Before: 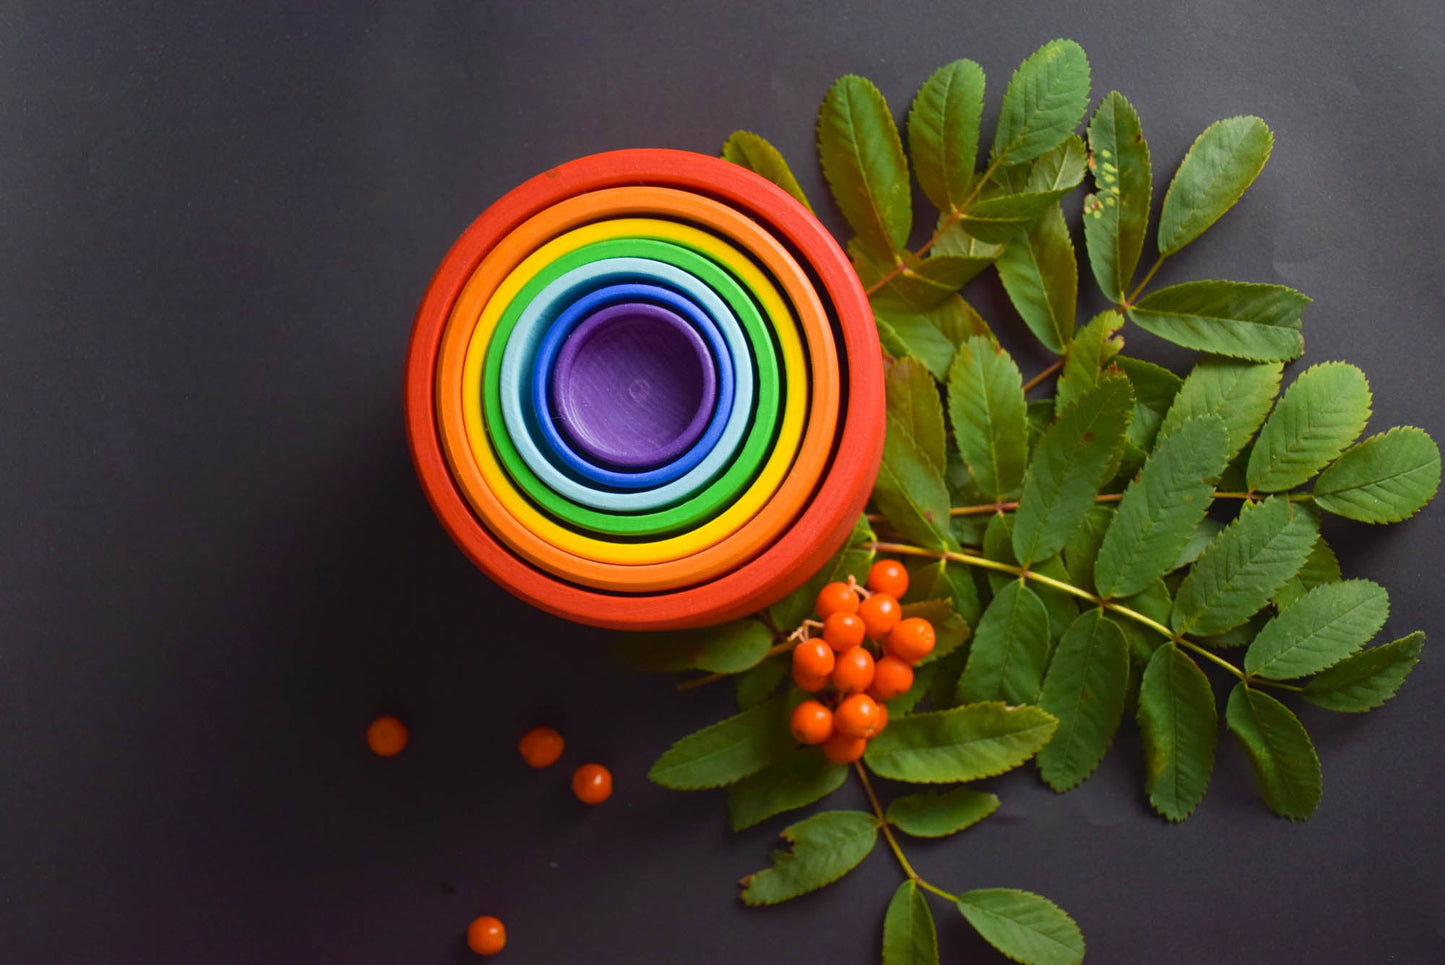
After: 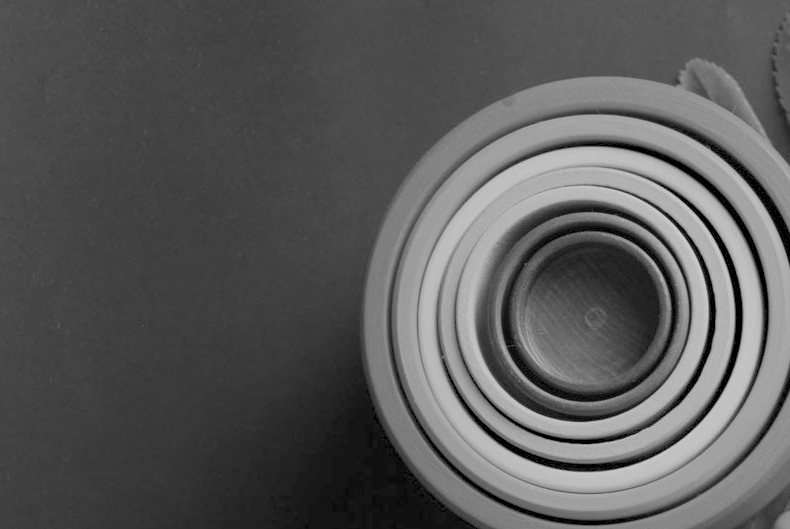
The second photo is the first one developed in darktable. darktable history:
white balance: red 1.009, blue 1.027
rgb levels: preserve colors sum RGB, levels [[0.038, 0.433, 0.934], [0, 0.5, 1], [0, 0.5, 1]]
monochrome: on, module defaults
crop and rotate: left 3.047%, top 7.509%, right 42.236%, bottom 37.598%
color balance rgb: shadows lift › chroma 1%, shadows lift › hue 113°, highlights gain › chroma 0.2%, highlights gain › hue 333°, perceptual saturation grading › global saturation 20%, perceptual saturation grading › highlights -50%, perceptual saturation grading › shadows 25%, contrast -20%
tone equalizer: on, module defaults
contrast brightness saturation: contrast 0.06, brightness -0.01, saturation -0.23
